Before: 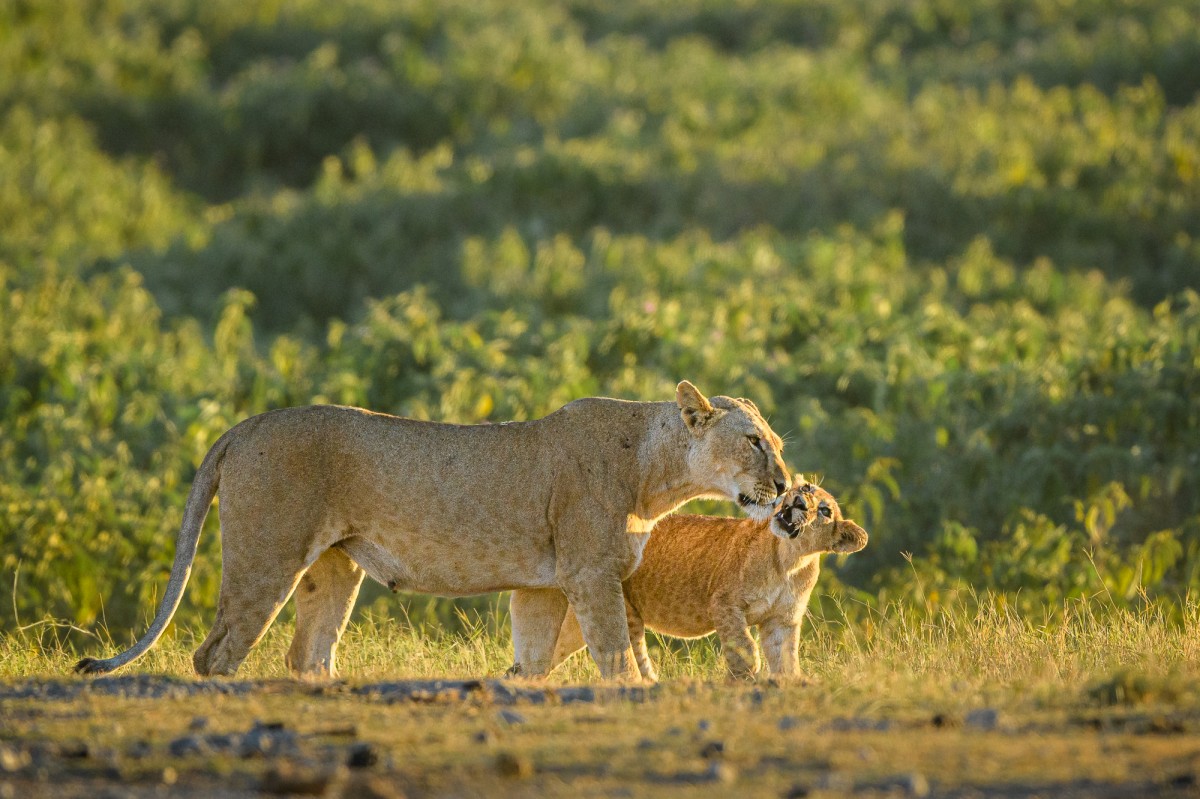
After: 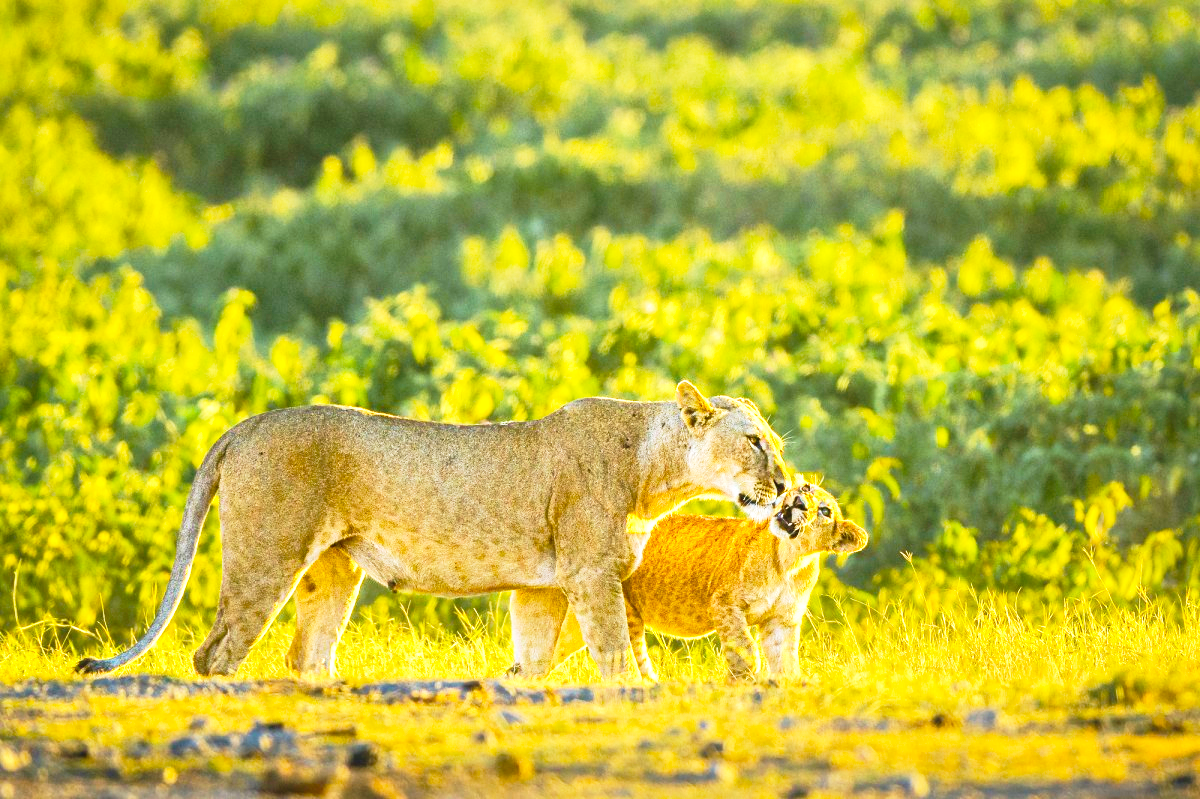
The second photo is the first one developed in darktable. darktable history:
color balance rgb: global offset › luminance 0.779%, perceptual saturation grading › global saturation 36.869%, perceptual brilliance grading › mid-tones 10.665%, perceptual brilliance grading › shadows 15.704%, global vibrance 9.775%
local contrast: mode bilateral grid, contrast 21, coarseness 49, detail 140%, midtone range 0.2
base curve: curves: ch0 [(0, 0) (0.012, 0.01) (0.073, 0.168) (0.31, 0.711) (0.645, 0.957) (1, 1)], preserve colors none
velvia: on, module defaults
